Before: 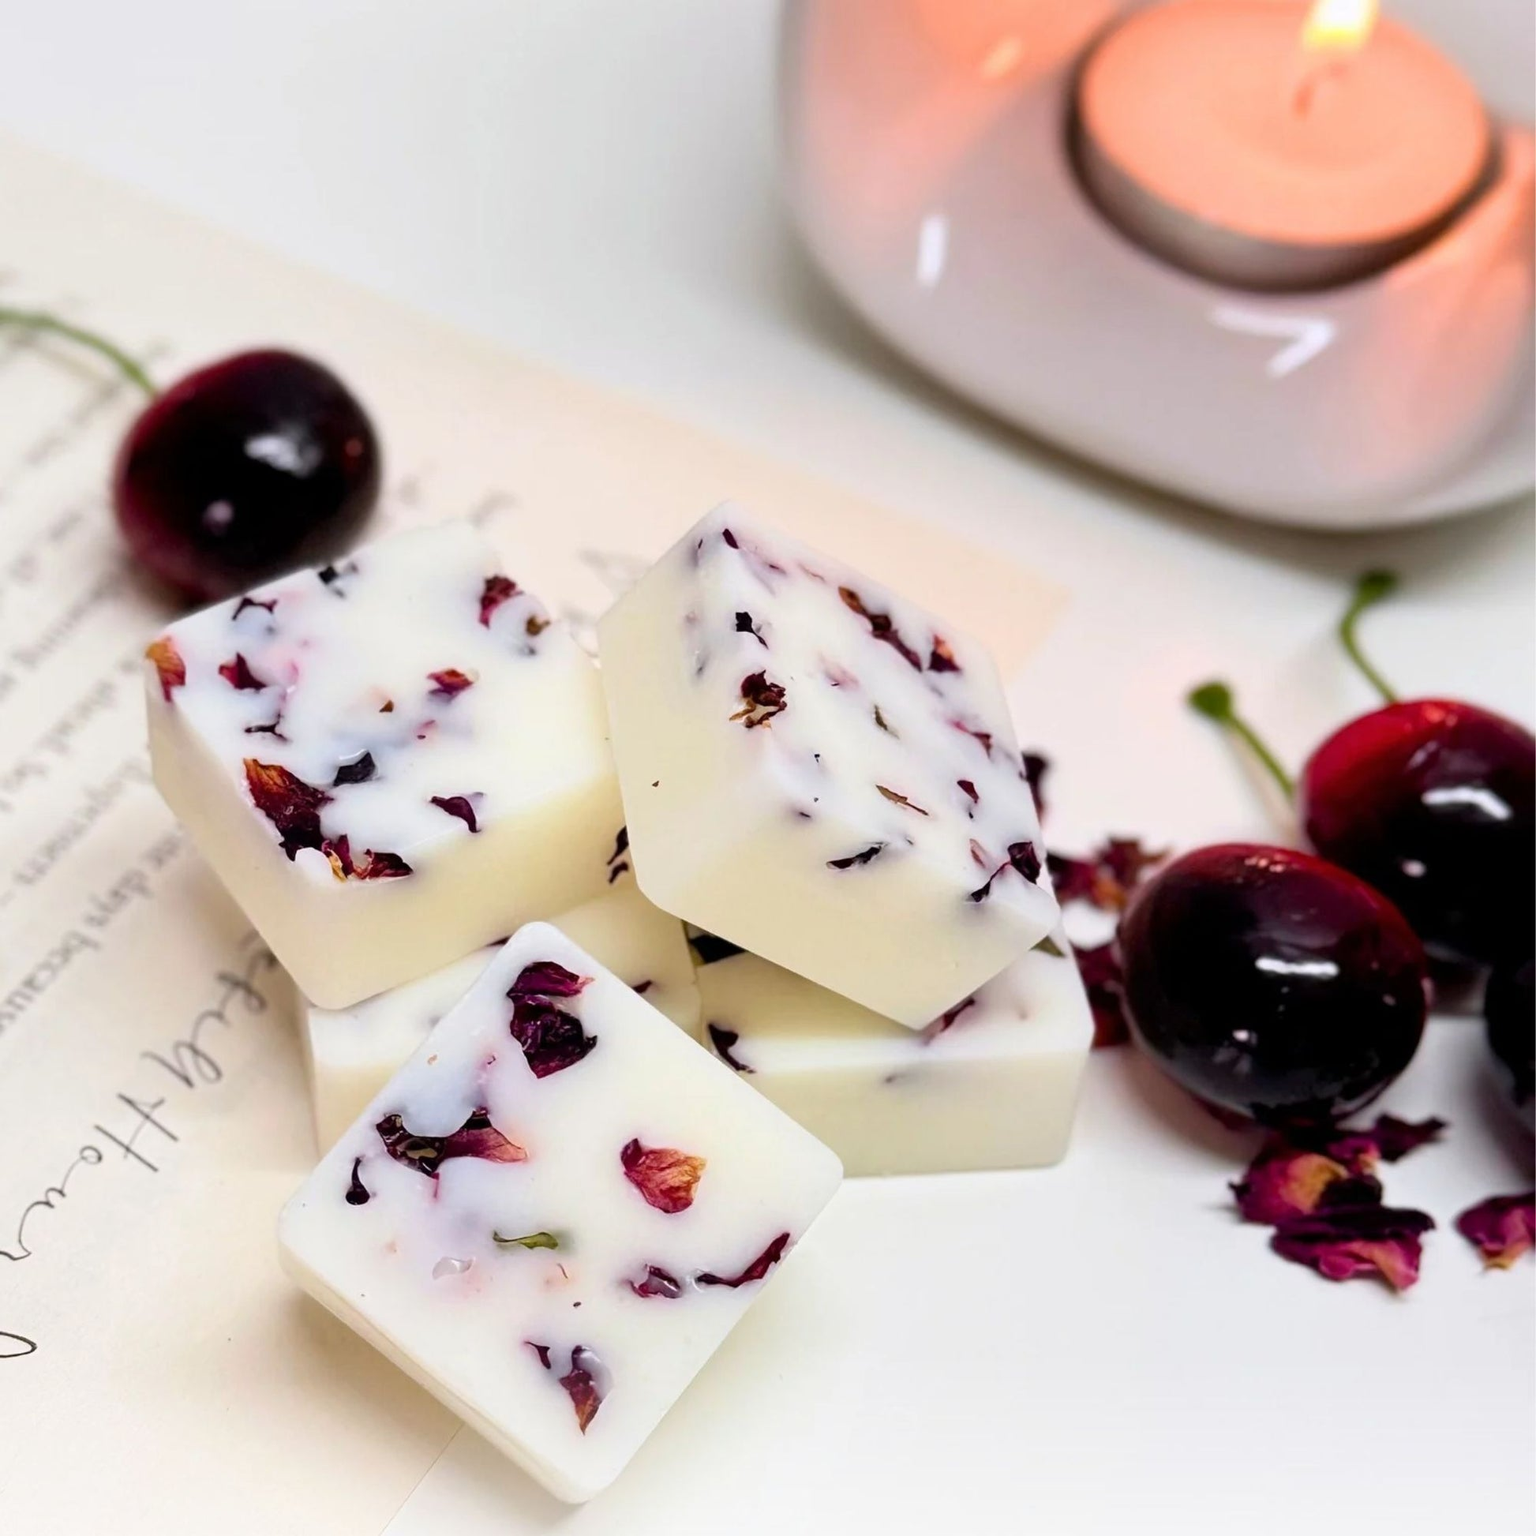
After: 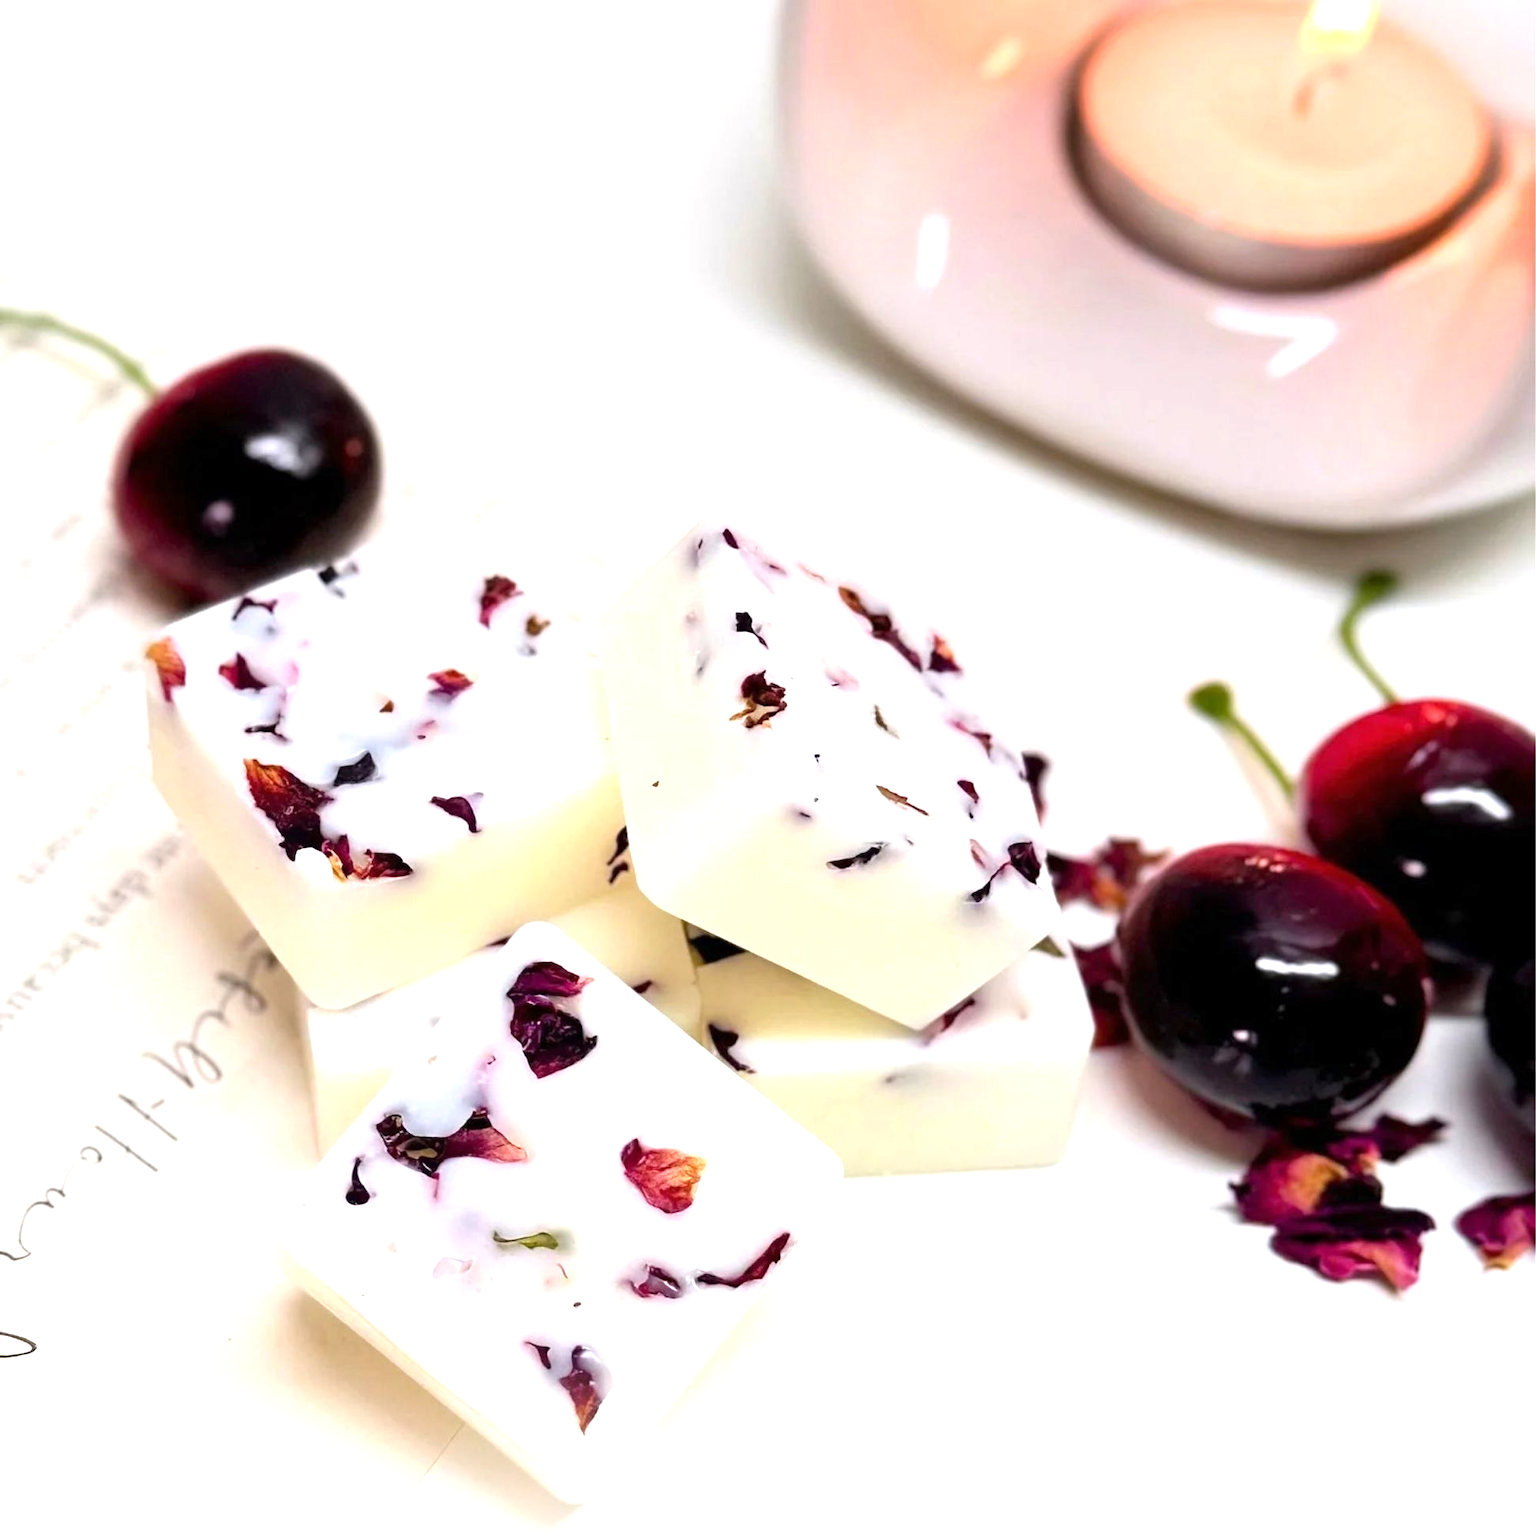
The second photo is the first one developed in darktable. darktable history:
exposure: exposure 0.76 EV, compensate highlight preservation false
